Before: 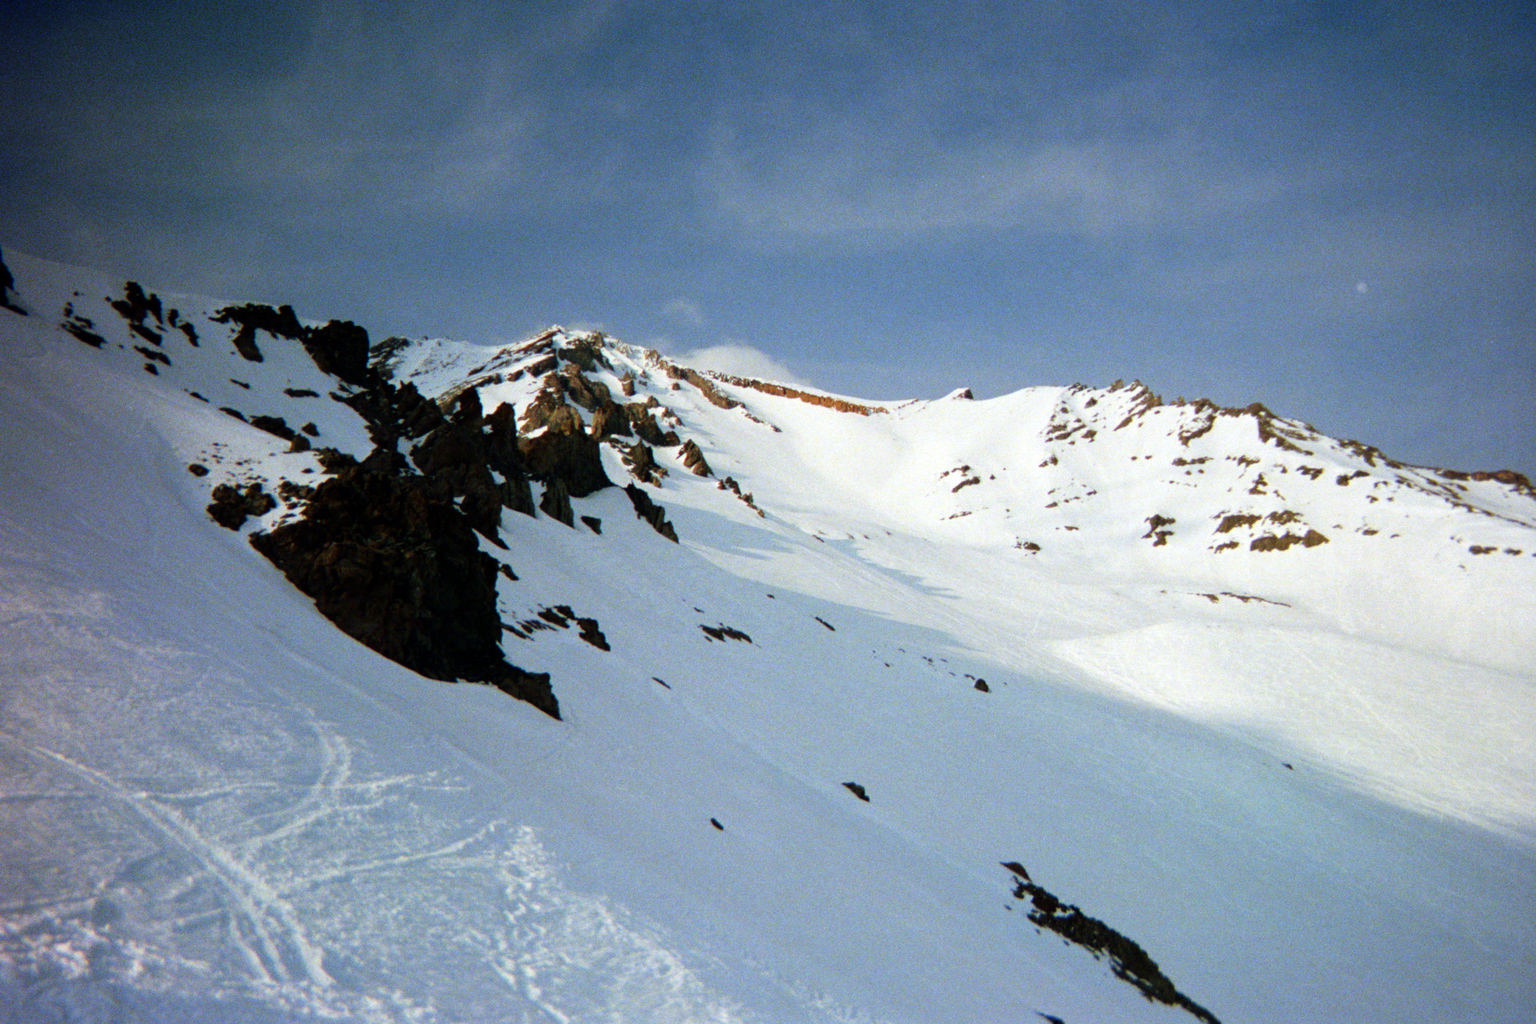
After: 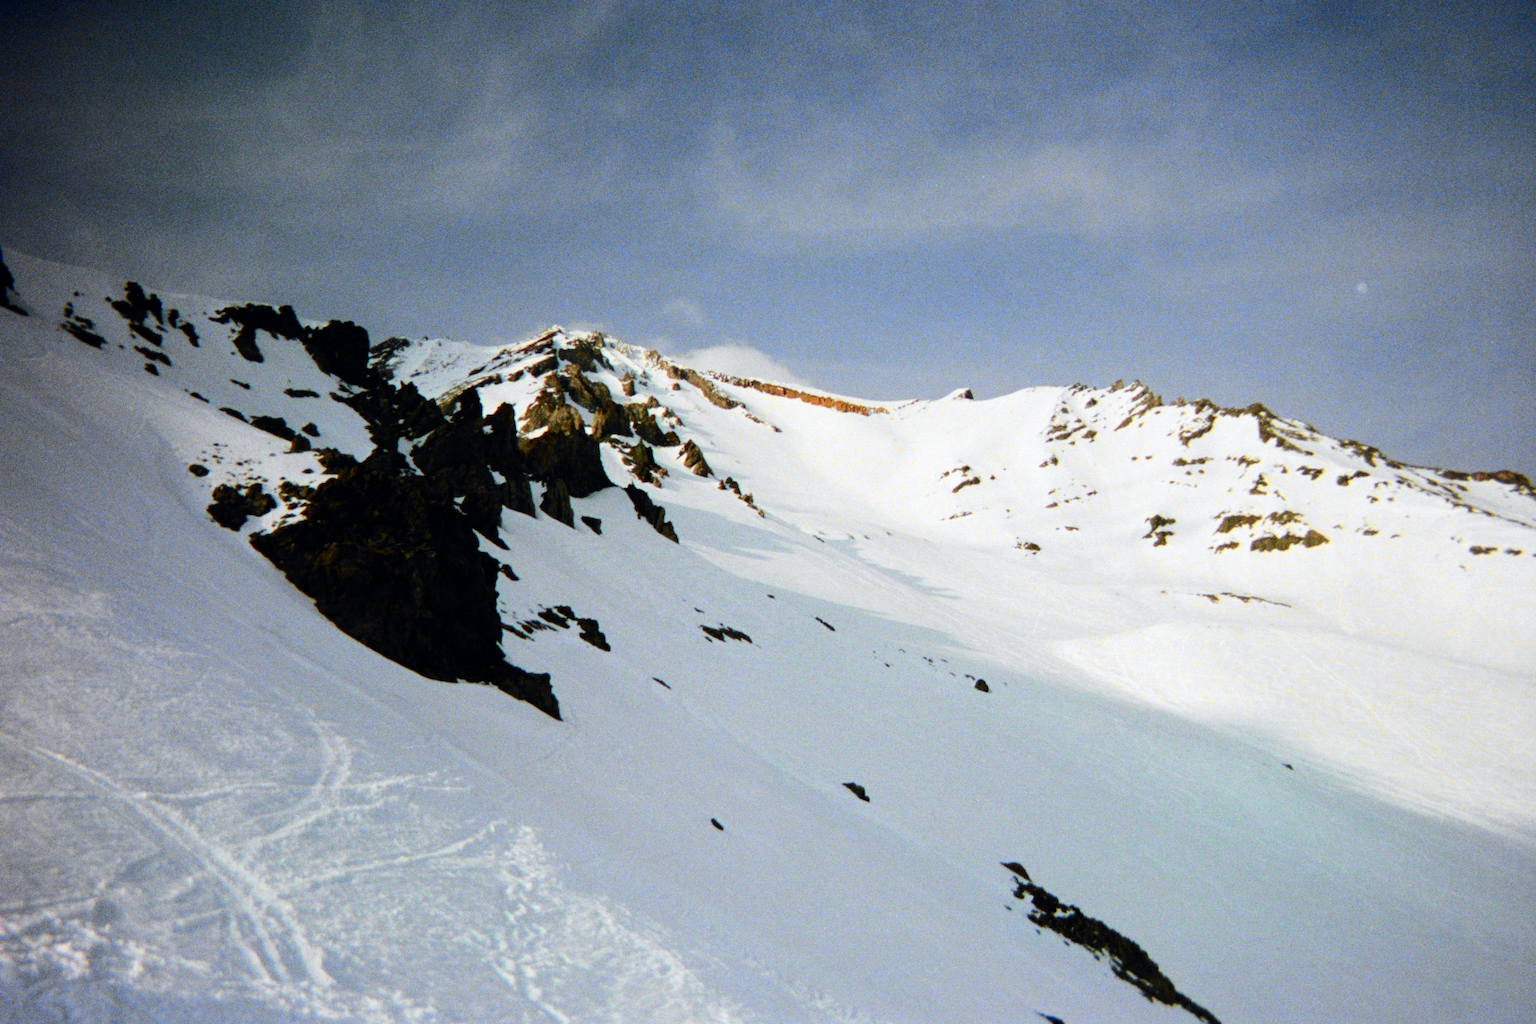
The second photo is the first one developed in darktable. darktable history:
tone curve: curves: ch0 [(0, 0) (0.071, 0.047) (0.266, 0.26) (0.483, 0.554) (0.753, 0.811) (1, 0.983)]; ch1 [(0, 0) (0.346, 0.307) (0.408, 0.387) (0.463, 0.465) (0.482, 0.493) (0.502, 0.5) (0.517, 0.502) (0.55, 0.548) (0.597, 0.61) (0.651, 0.698) (1, 1)]; ch2 [(0, 0) (0.346, 0.34) (0.434, 0.46) (0.485, 0.494) (0.5, 0.494) (0.517, 0.506) (0.526, 0.545) (0.583, 0.61) (0.625, 0.659) (1, 1)], color space Lab, independent channels, preserve colors none
